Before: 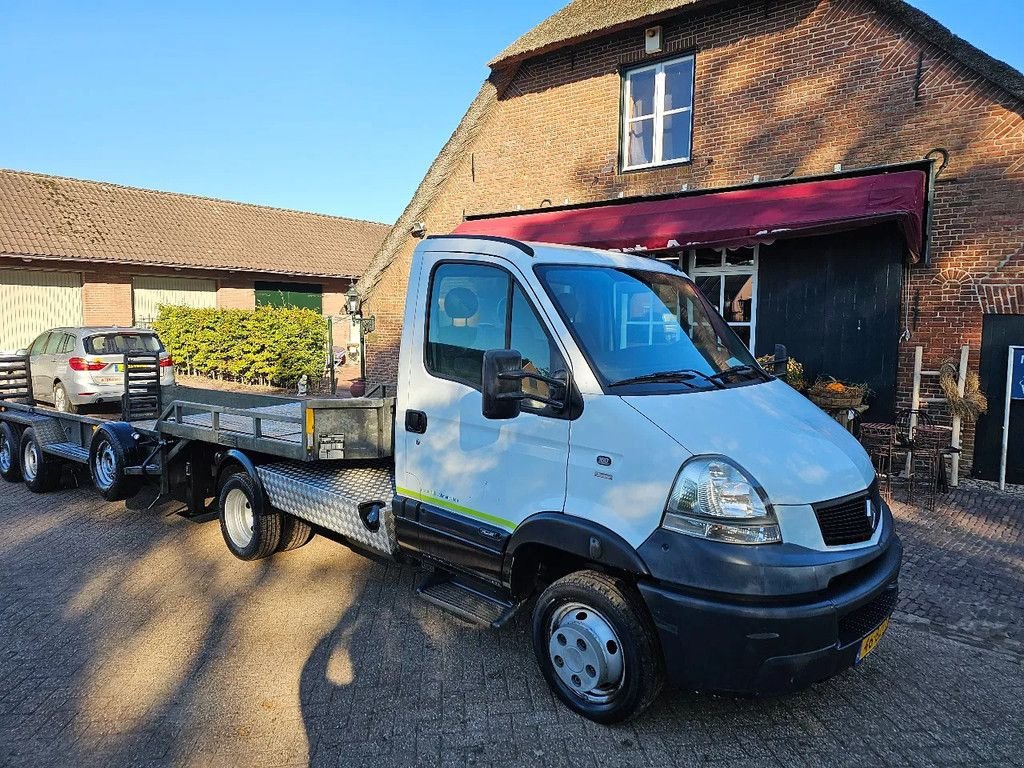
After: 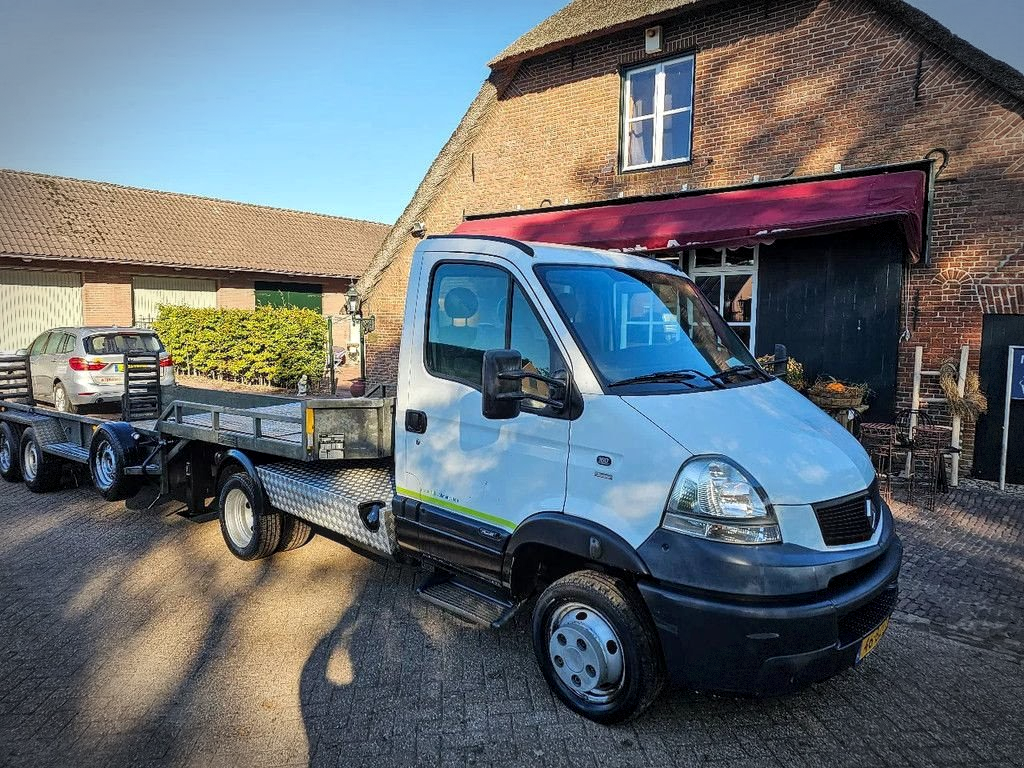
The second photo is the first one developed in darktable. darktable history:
local contrast: on, module defaults
vignetting: automatic ratio true, dithering 8-bit output
